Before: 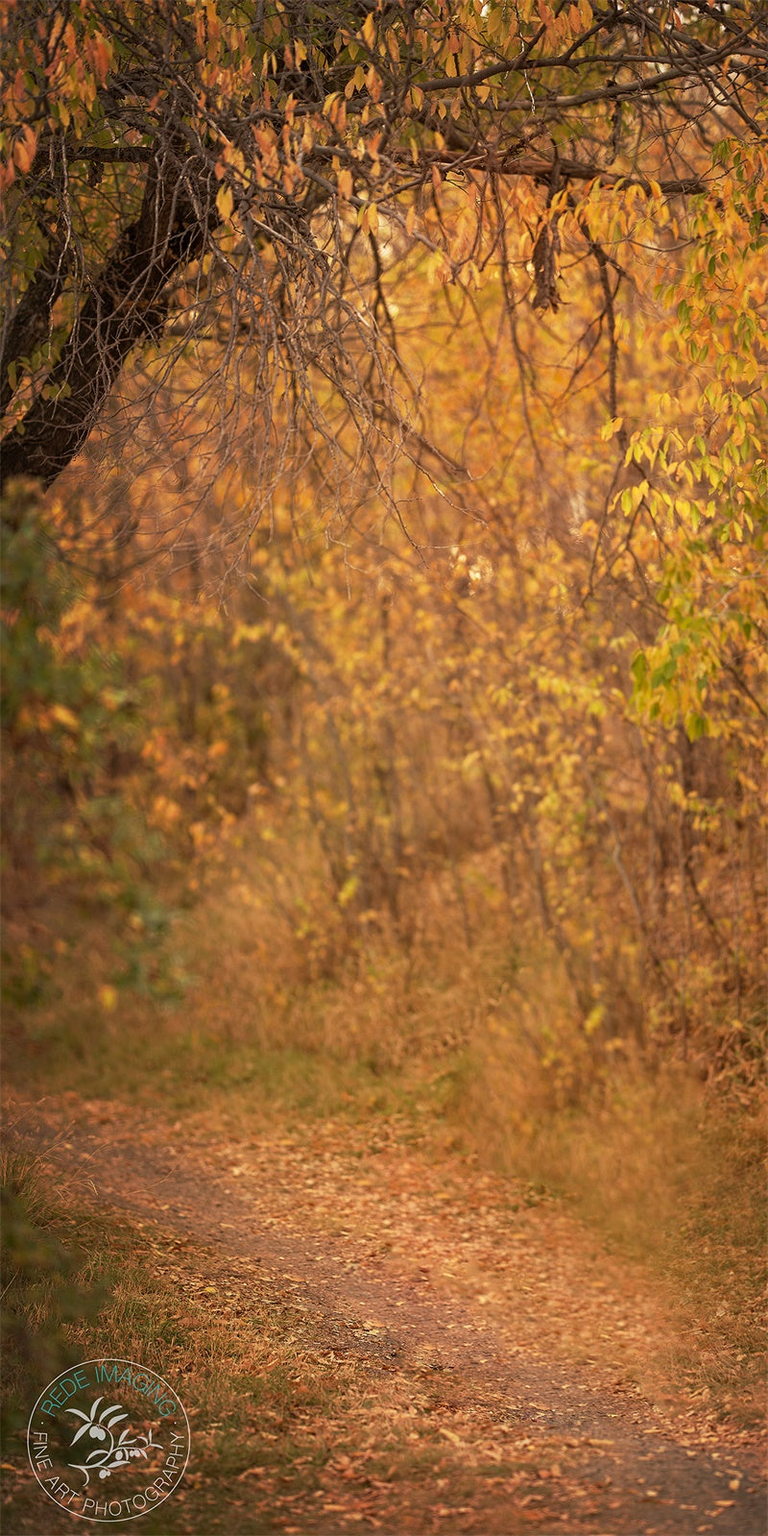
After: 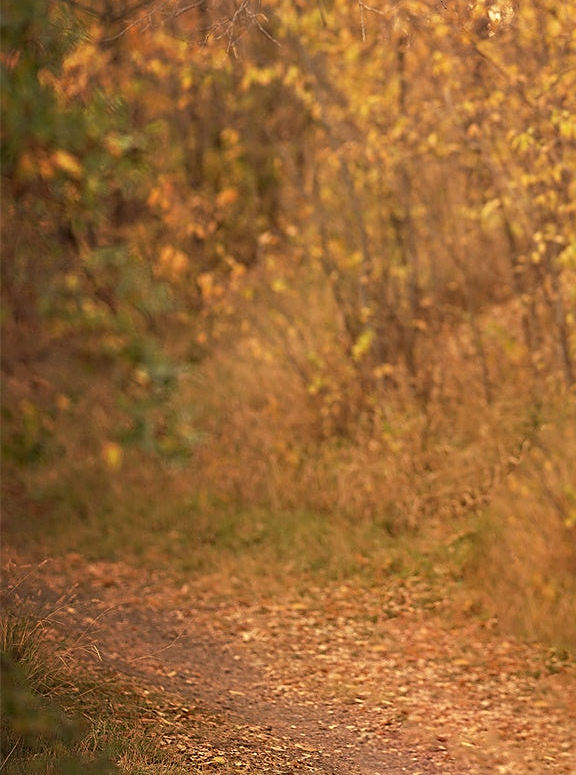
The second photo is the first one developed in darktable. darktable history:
sharpen: on, module defaults
crop: top 36.498%, right 27.964%, bottom 14.995%
white balance: emerald 1
color balance: mode lift, gamma, gain (sRGB)
